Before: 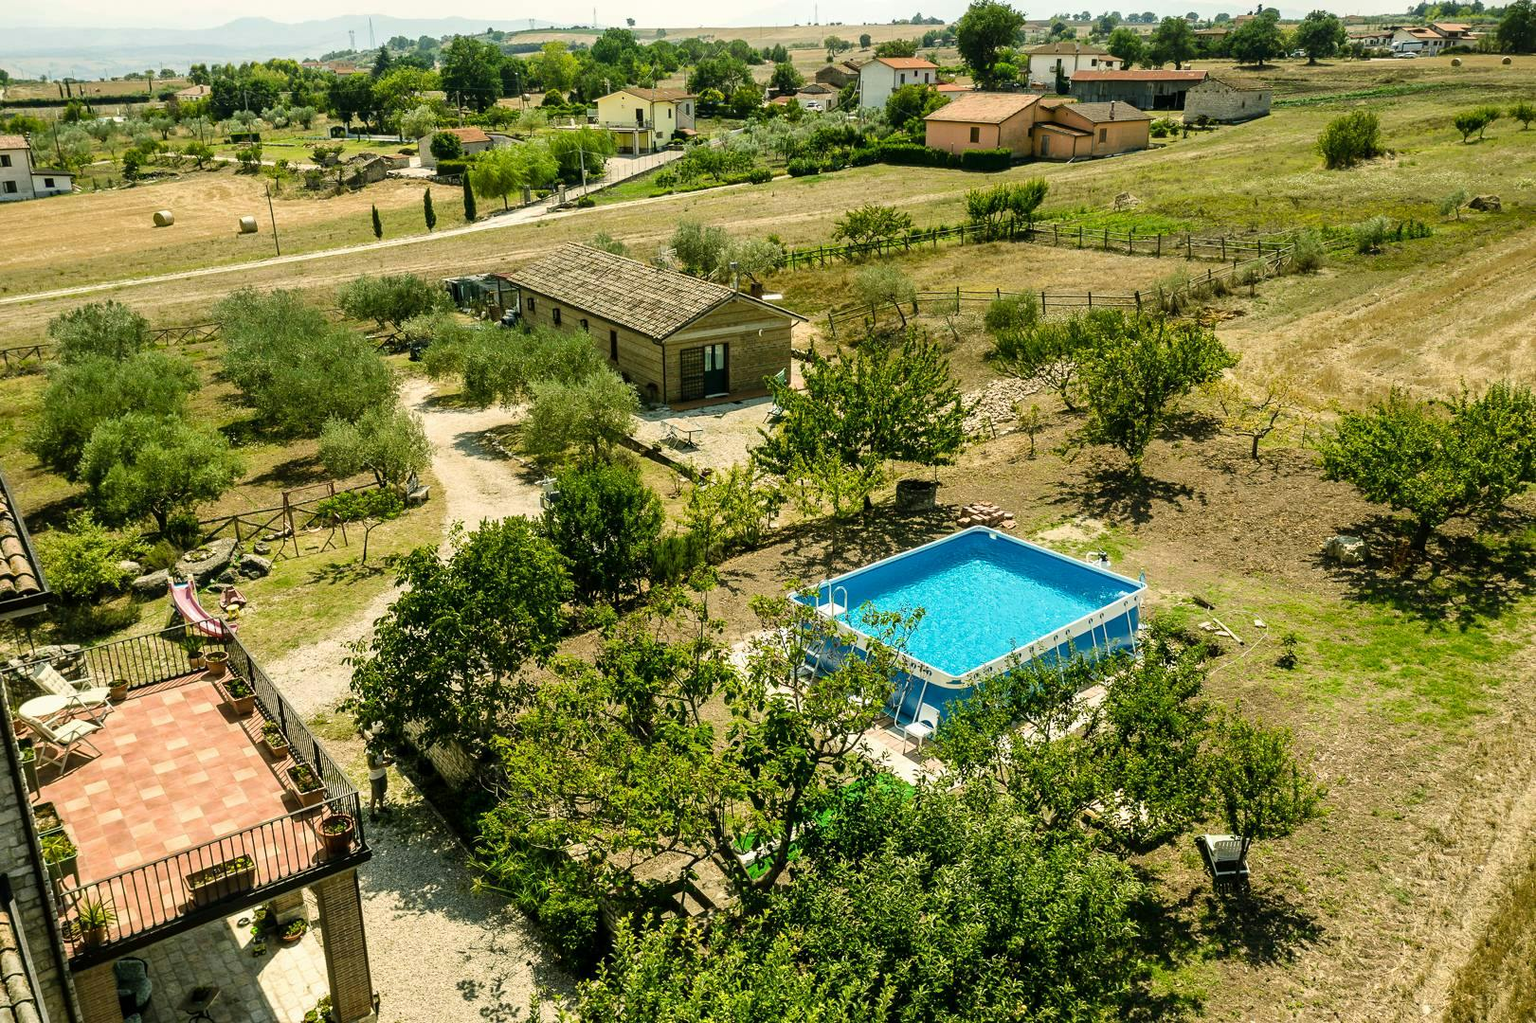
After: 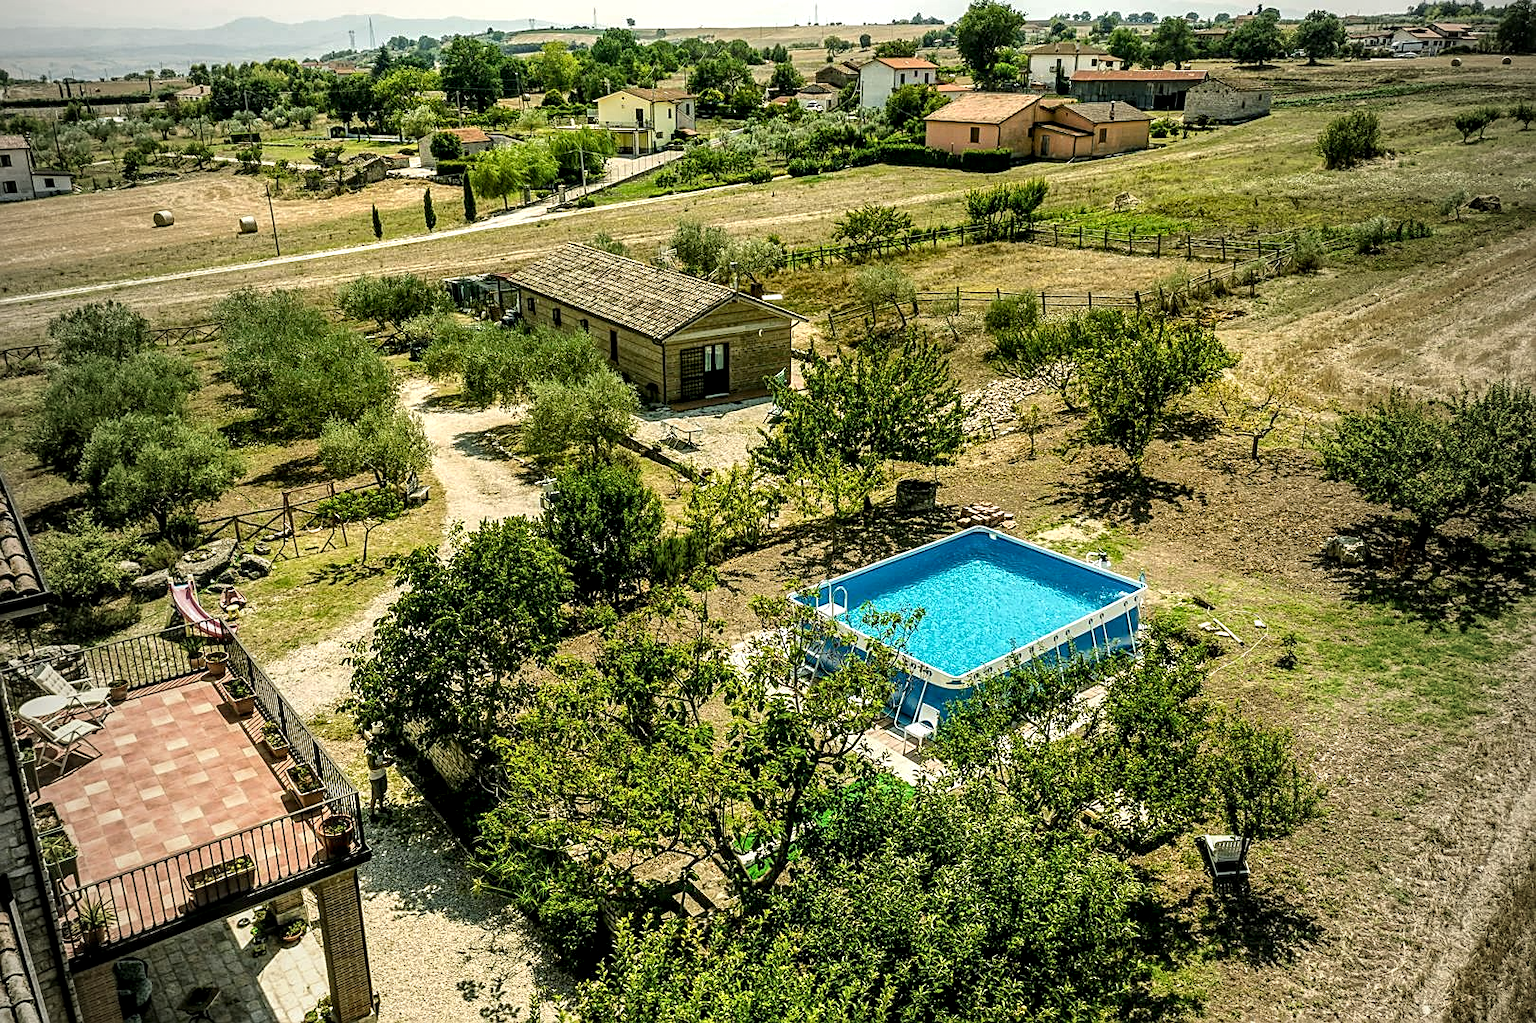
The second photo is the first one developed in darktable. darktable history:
vignetting: fall-off start 97%, fall-off radius 100%, width/height ratio 0.609, unbound false
sharpen: on, module defaults
local contrast: detail 150%
